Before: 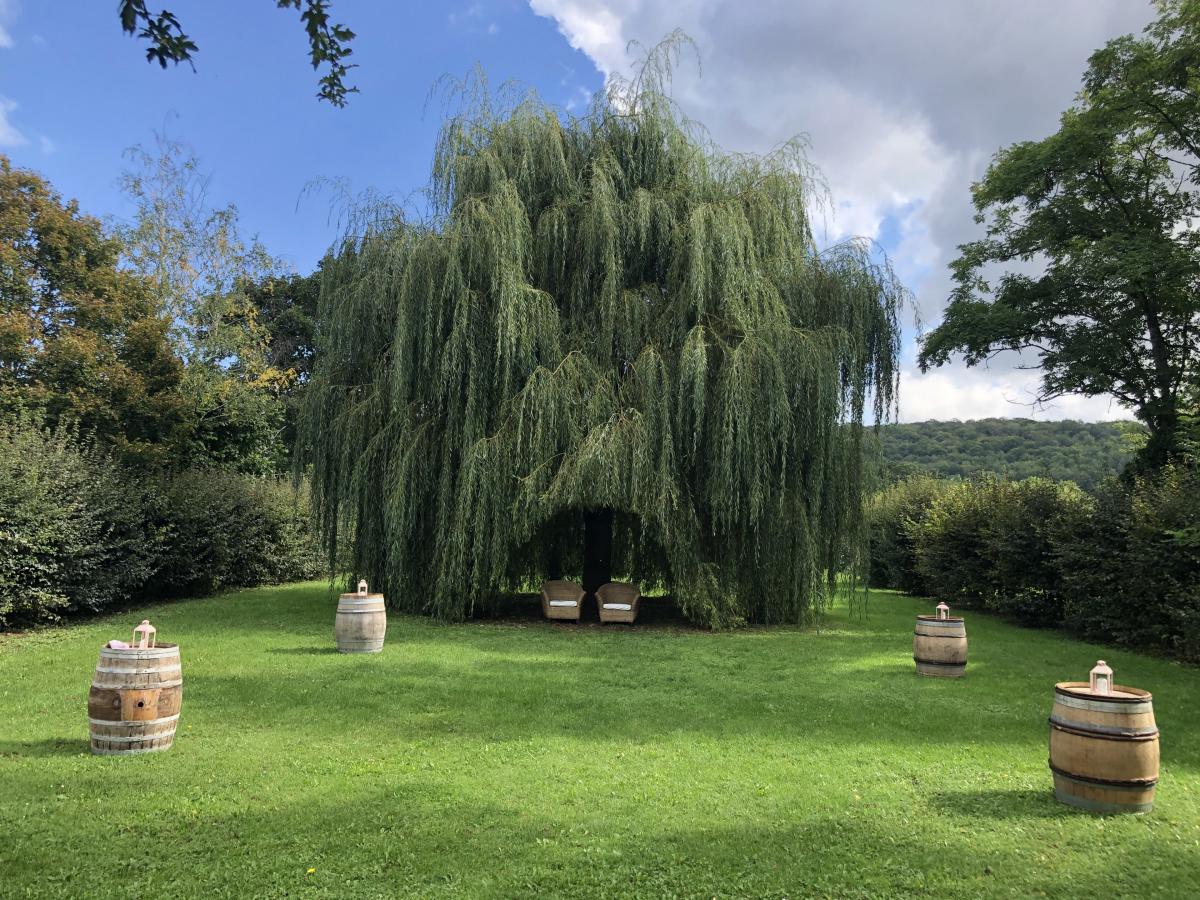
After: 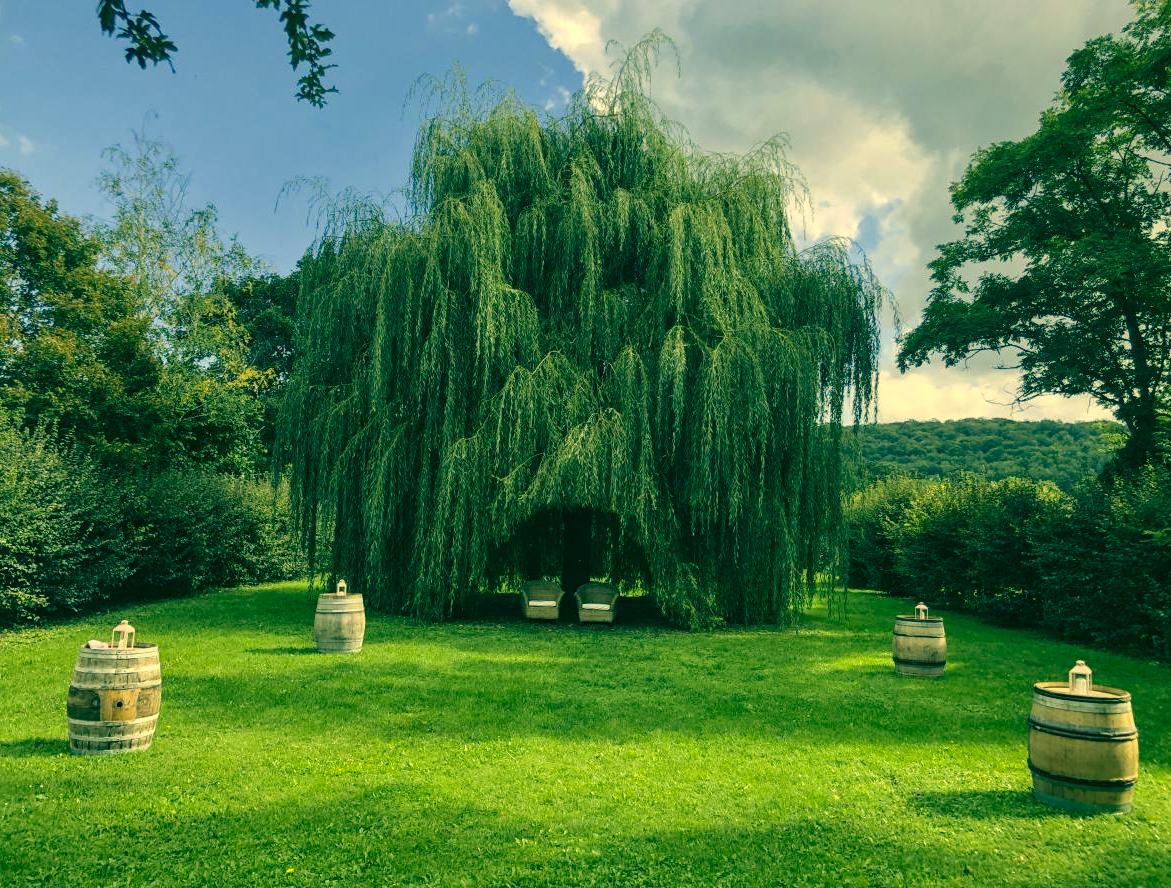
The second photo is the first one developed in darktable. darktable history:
color correction: highlights a* 1.83, highlights b* 34.02, shadows a* -36.68, shadows b* -5.48
local contrast: on, module defaults
crop and rotate: left 1.774%, right 0.633%, bottom 1.28%
